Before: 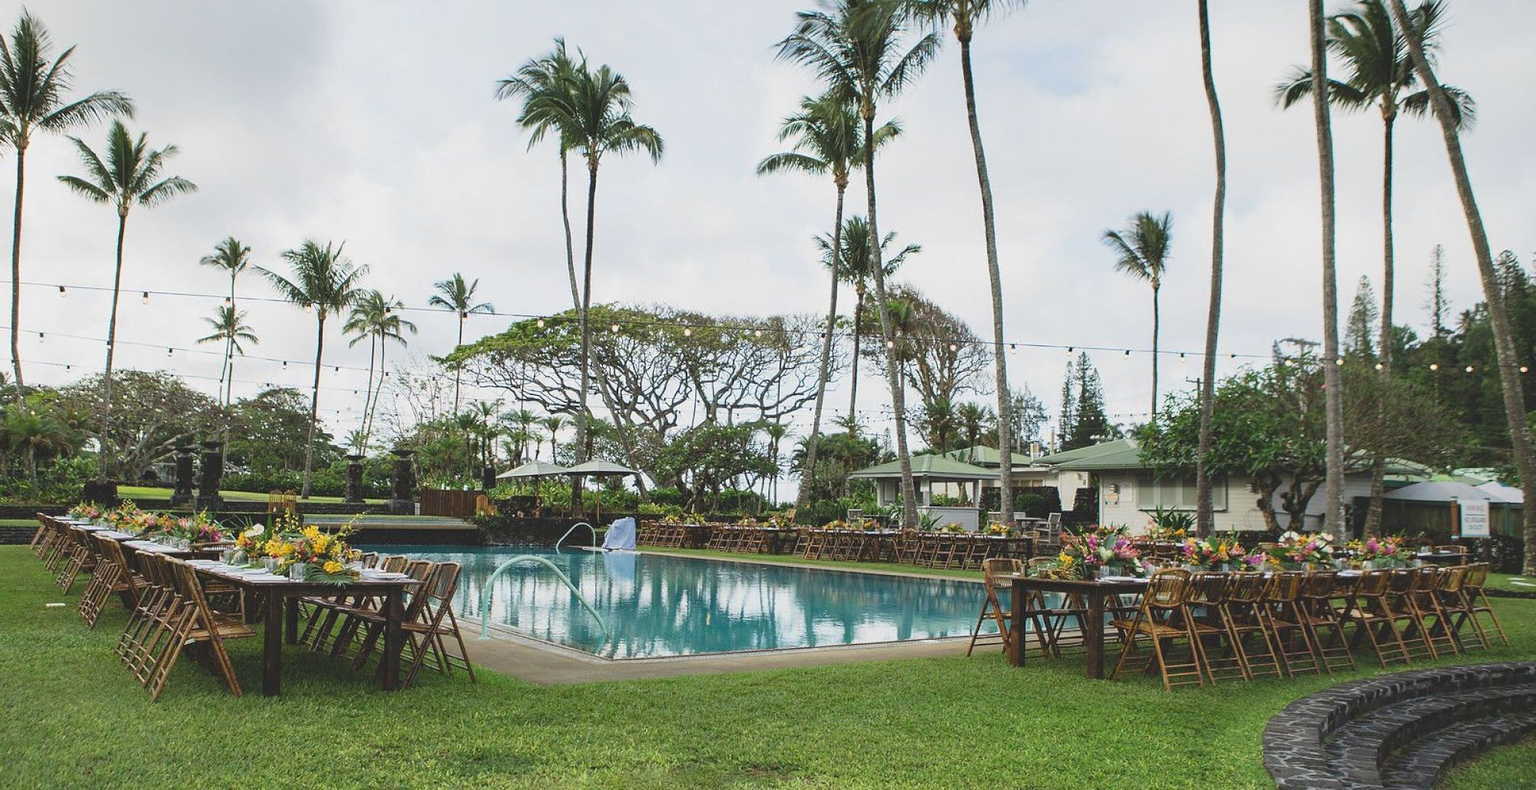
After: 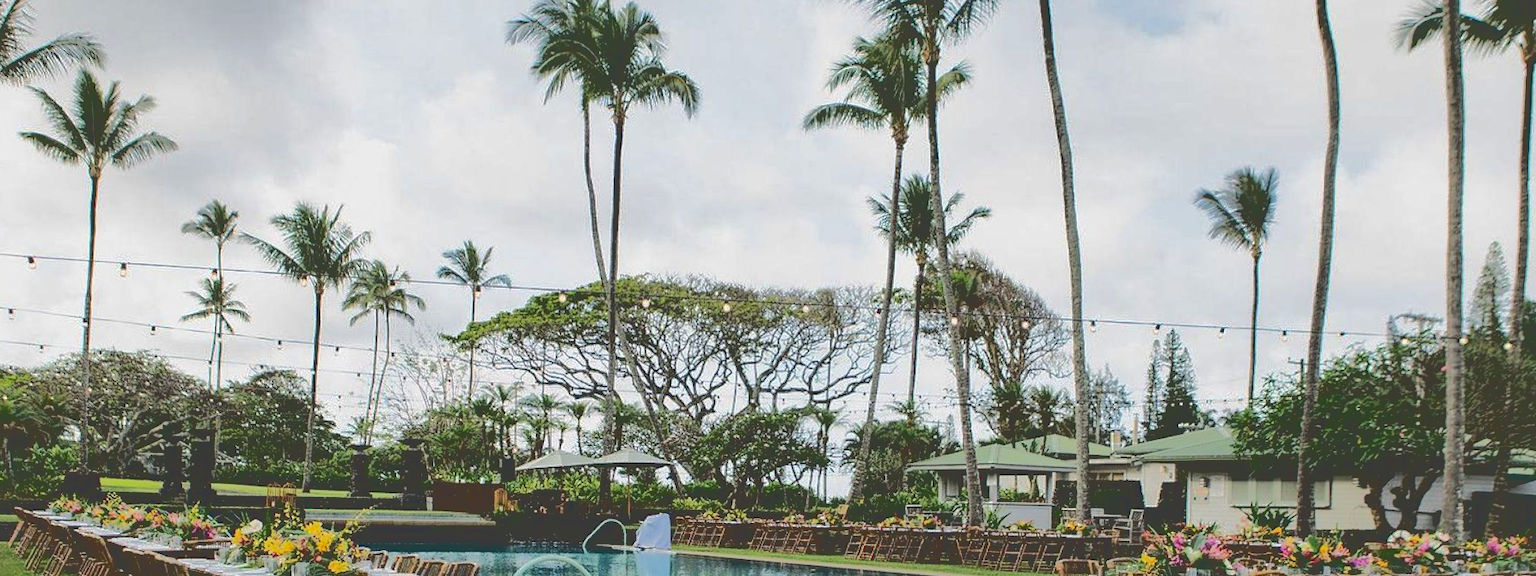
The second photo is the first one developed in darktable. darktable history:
crop: left 3.015%, top 8.969%, right 9.647%, bottom 26.457%
rotate and perspective: lens shift (vertical) 0.048, lens shift (horizontal) -0.024, automatic cropping off
shadows and highlights: on, module defaults
base curve: curves: ch0 [(0.065, 0.026) (0.236, 0.358) (0.53, 0.546) (0.777, 0.841) (0.924, 0.992)], preserve colors average RGB
